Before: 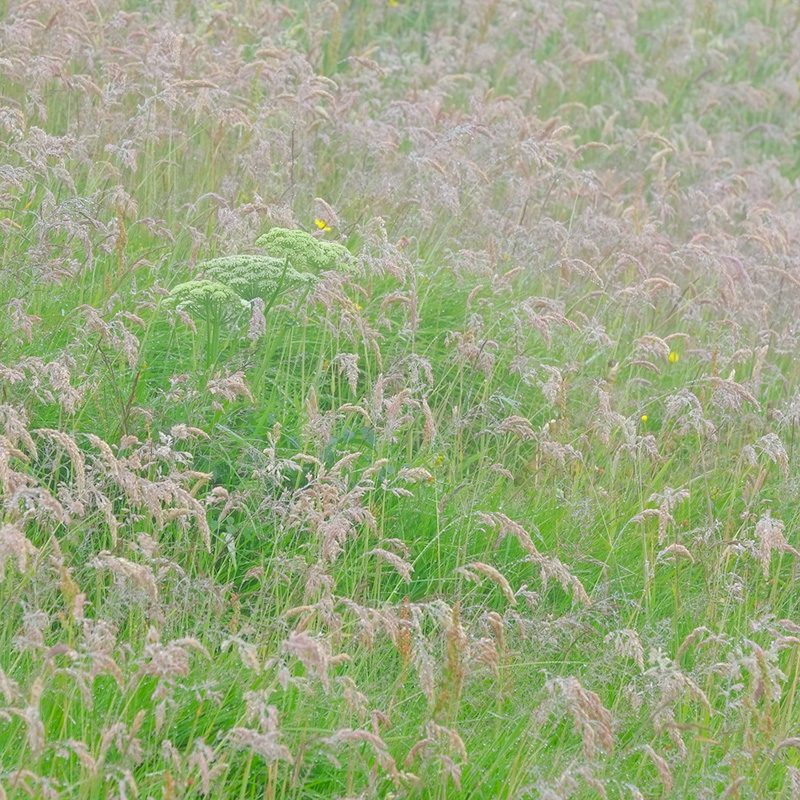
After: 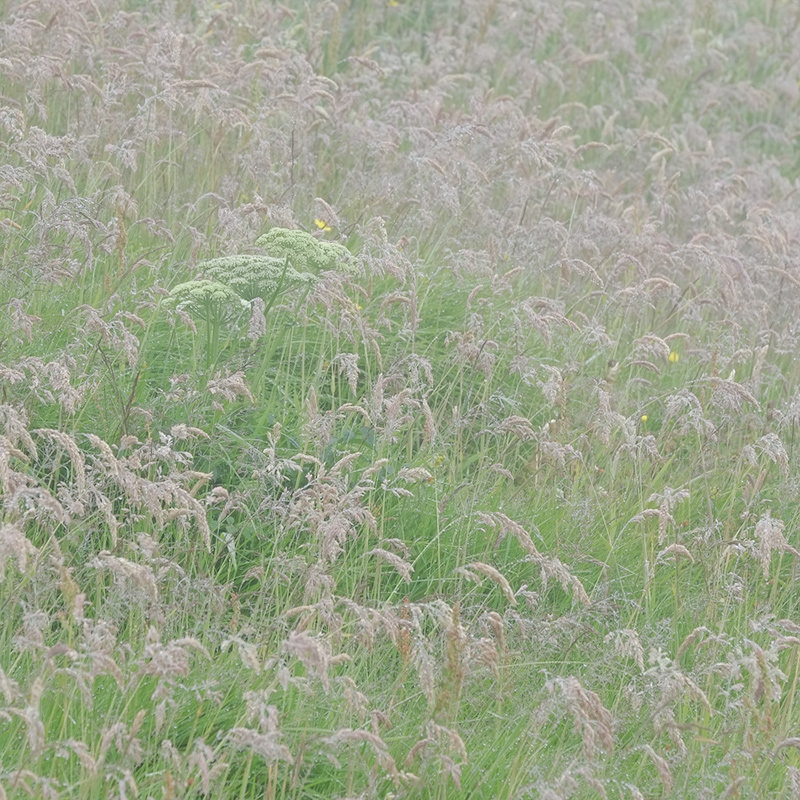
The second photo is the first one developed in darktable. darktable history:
contrast brightness saturation: contrast -0.051, saturation -0.42
